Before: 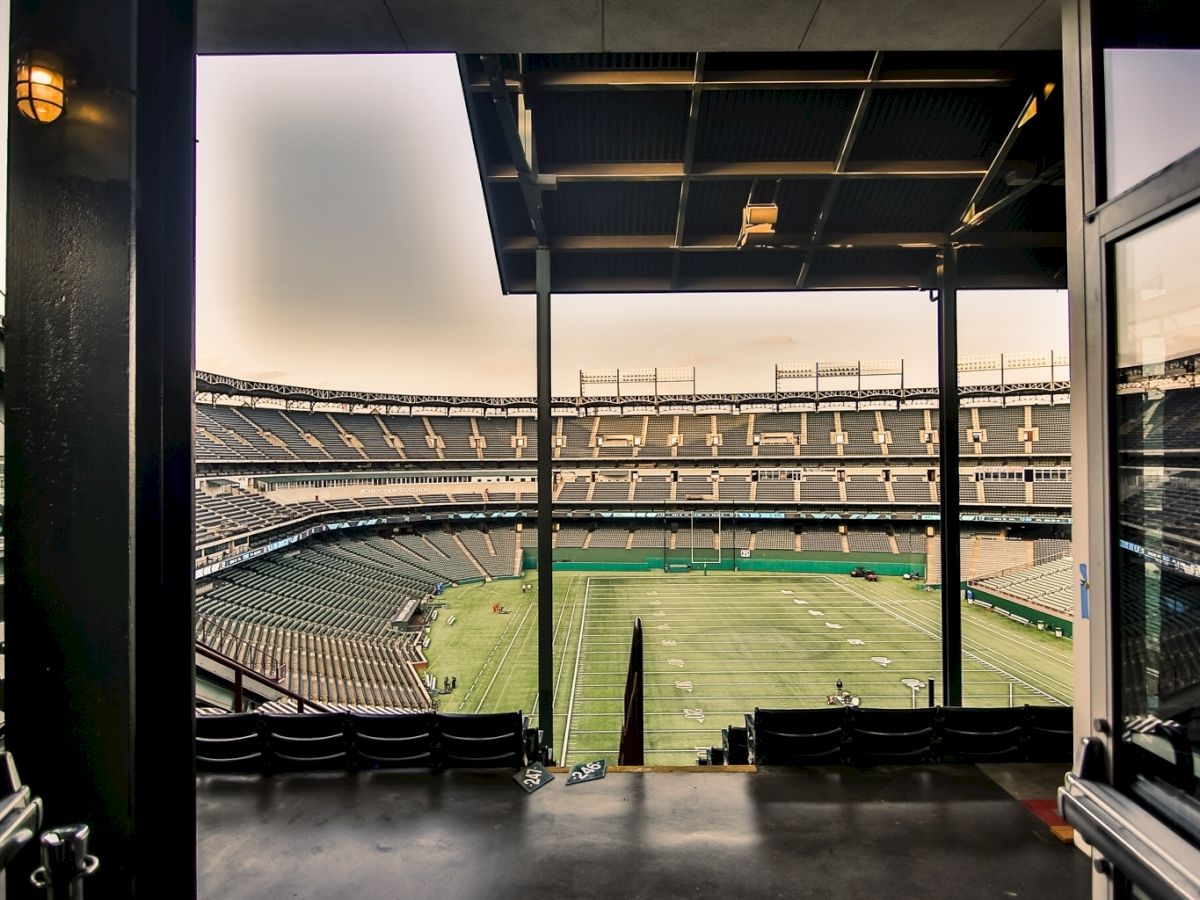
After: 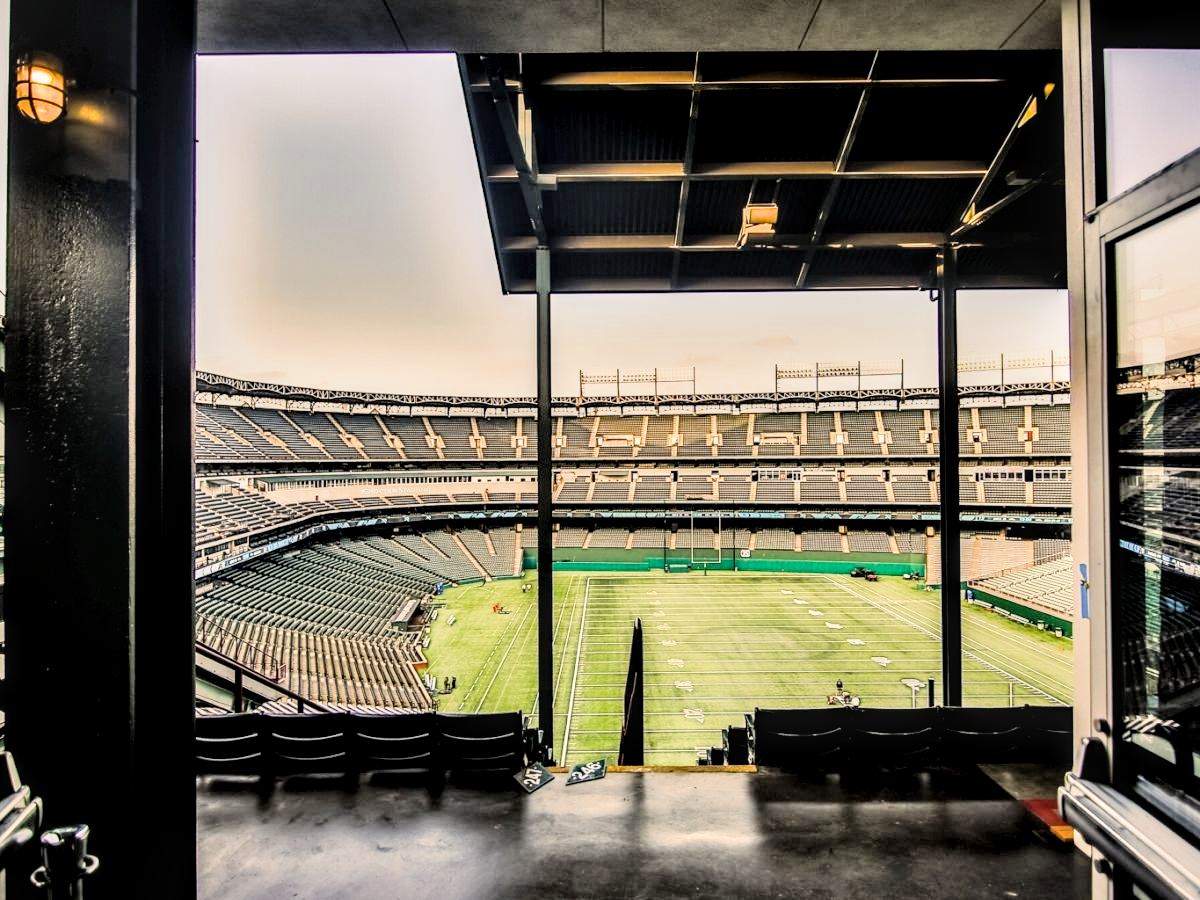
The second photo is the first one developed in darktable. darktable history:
local contrast: detail 150%
exposure: black level correction 0, exposure 0.9 EV, compensate exposure bias true, compensate highlight preservation false
color balance rgb: perceptual saturation grading › global saturation 20%
filmic rgb: black relative exposure -6 EV, white relative exposure 5 EV, hardness 2.79, contrast 1.3
